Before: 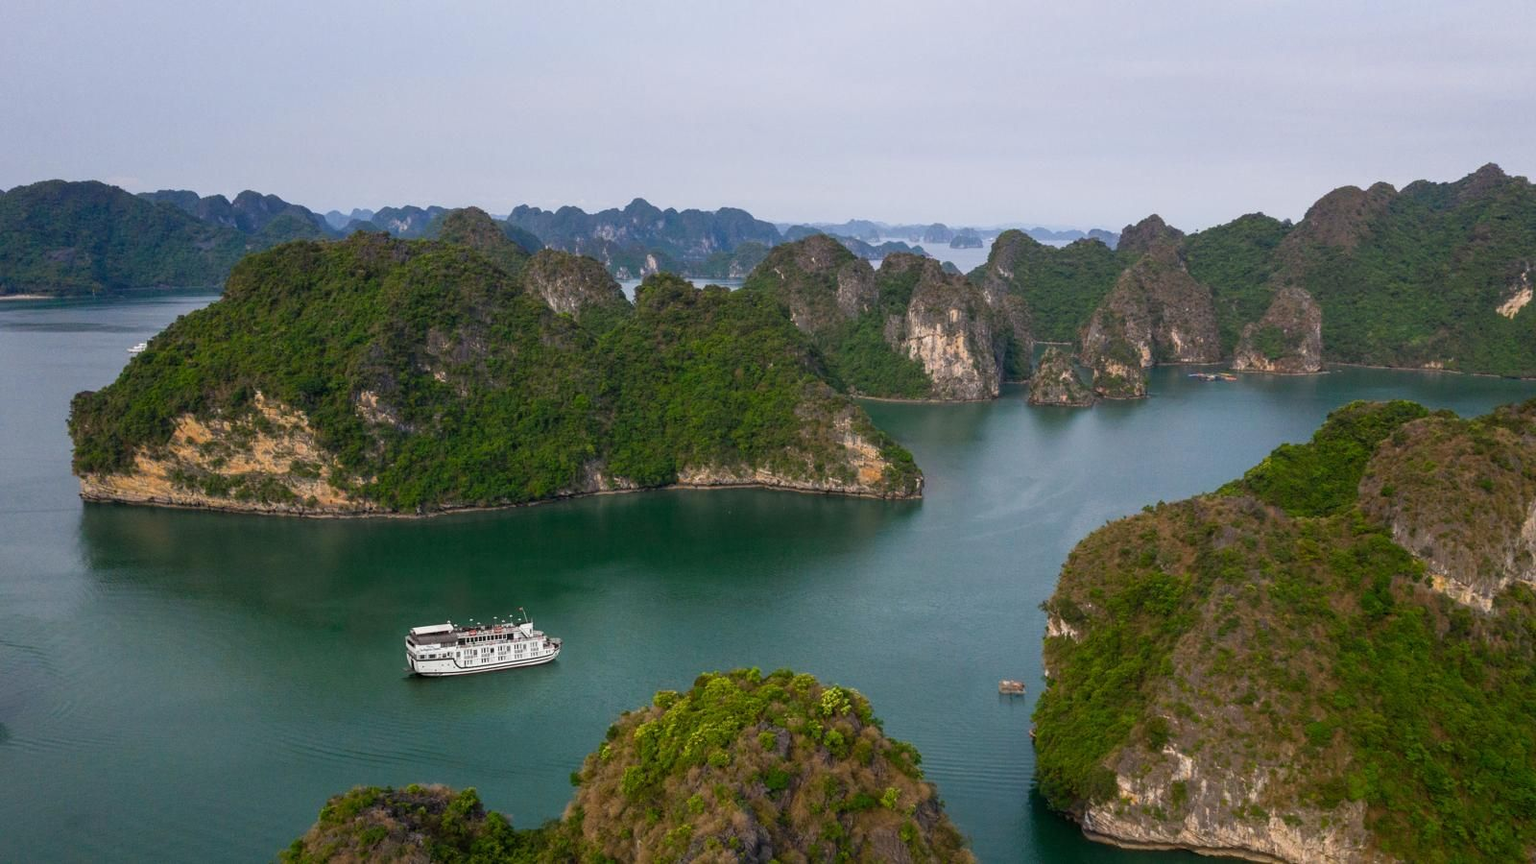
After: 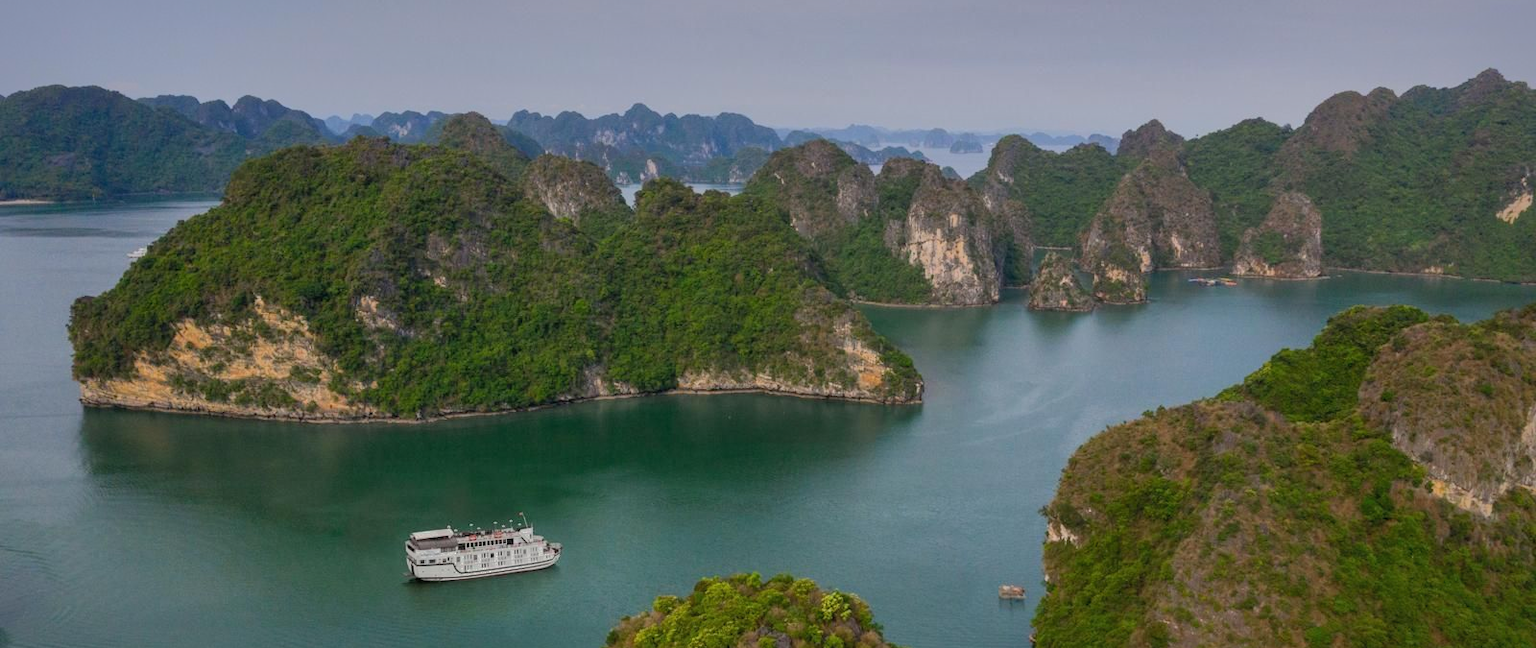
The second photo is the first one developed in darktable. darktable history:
crop: top 11.019%, bottom 13.89%
shadows and highlights: shadows 39.06, highlights -76.18
